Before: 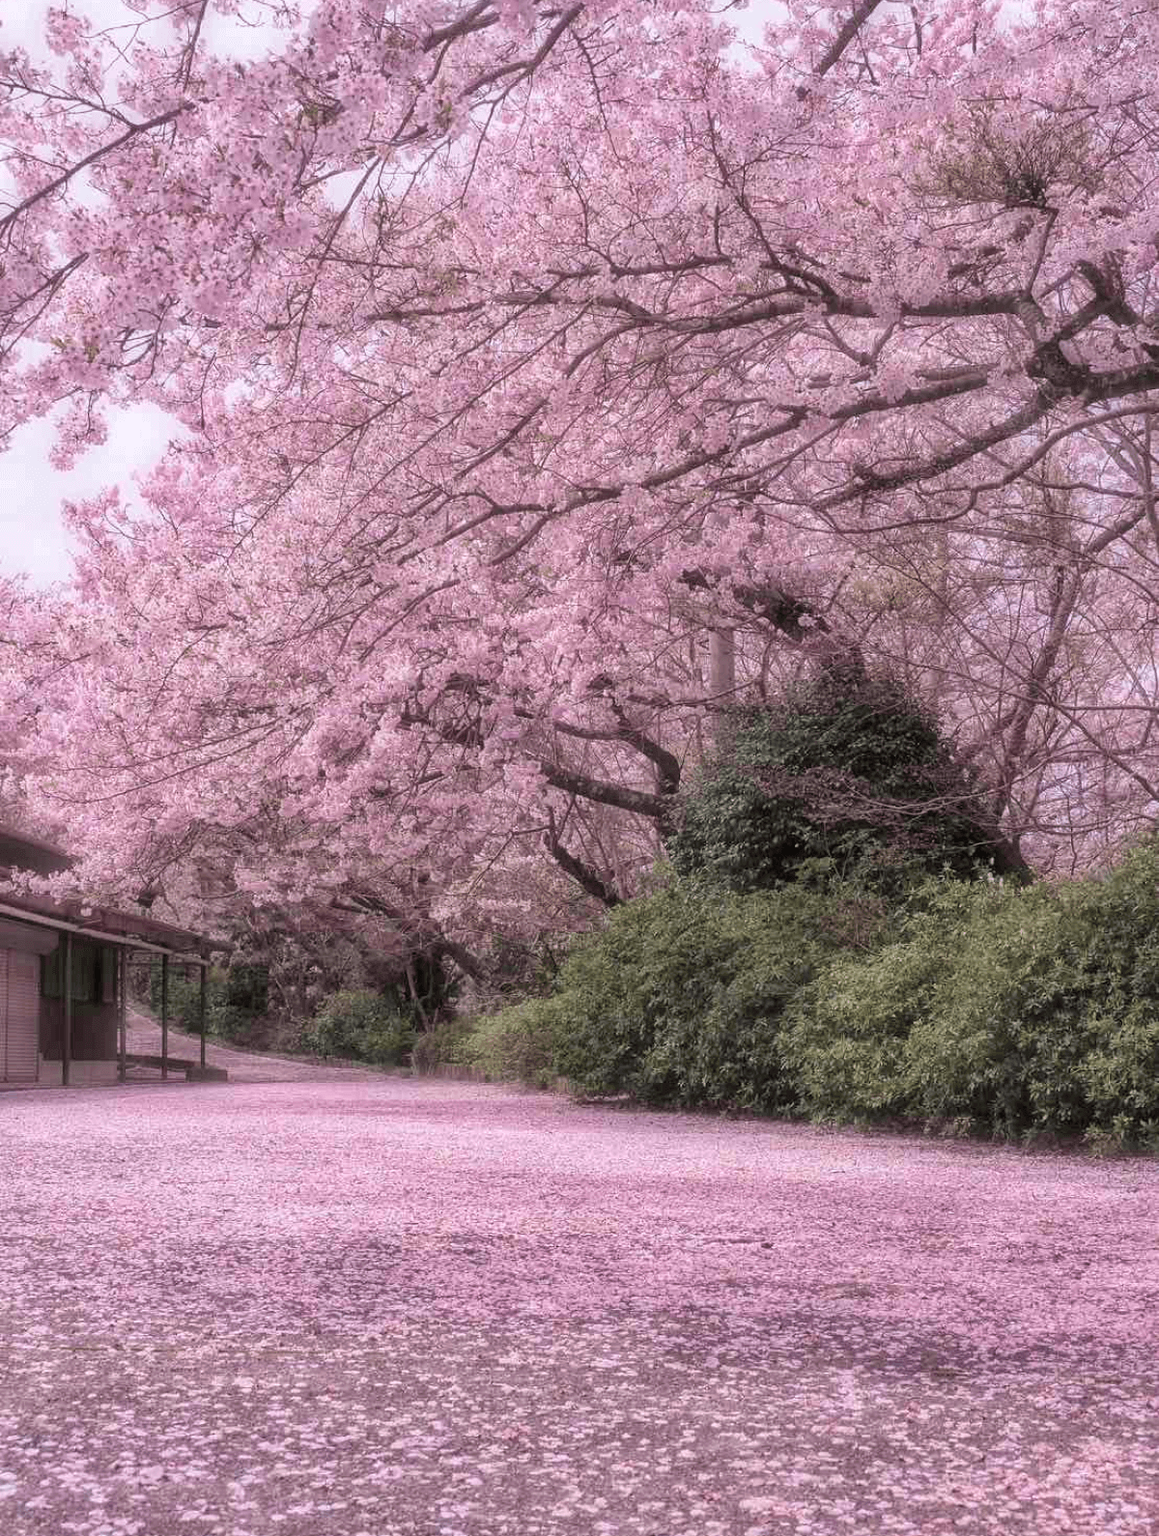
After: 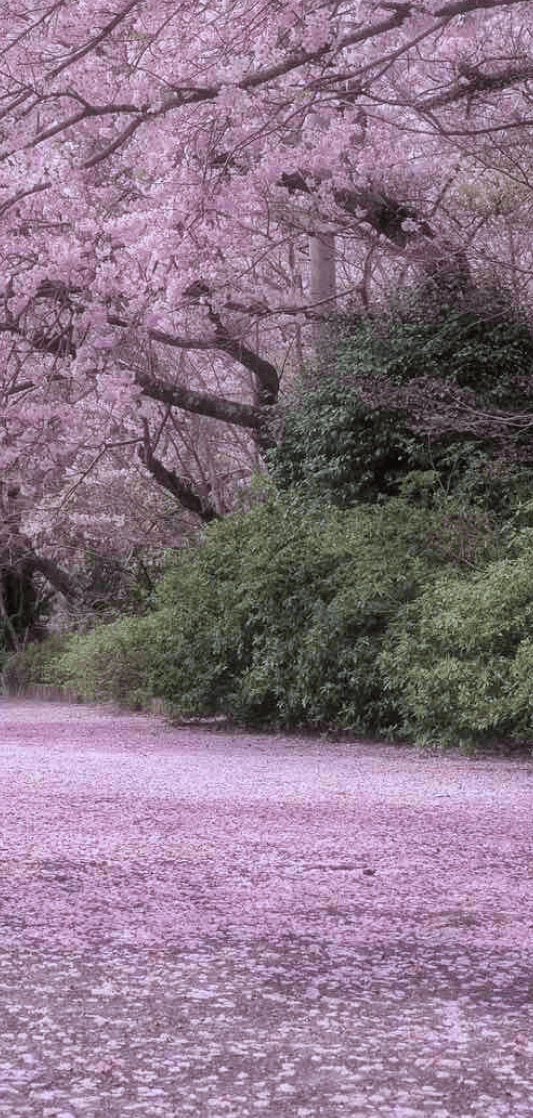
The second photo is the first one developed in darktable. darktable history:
white balance: red 0.925, blue 1.046
crop: left 35.432%, top 26.233%, right 20.145%, bottom 3.432%
